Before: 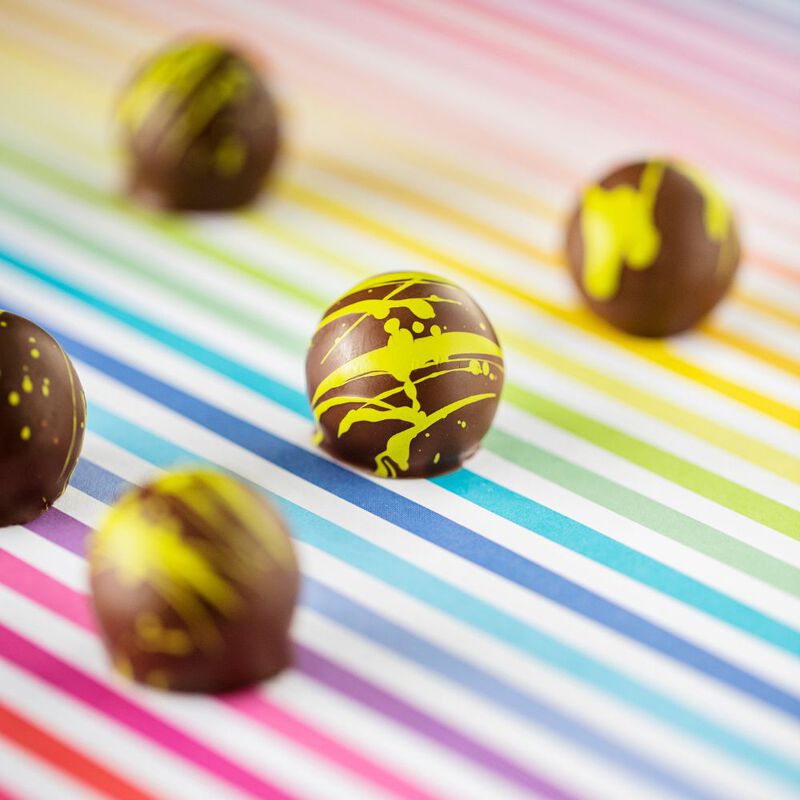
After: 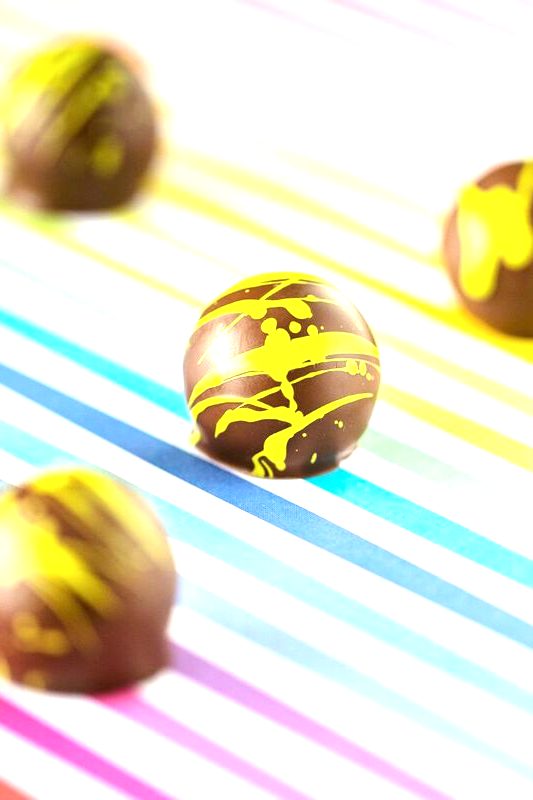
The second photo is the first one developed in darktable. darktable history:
crop and rotate: left 15.446%, right 17.836%
exposure: black level correction 0, exposure 1.173 EV, compensate exposure bias true, compensate highlight preservation false
color balance: lift [1.004, 1.002, 1.002, 0.998], gamma [1, 1.007, 1.002, 0.993], gain [1, 0.977, 1.013, 1.023], contrast -3.64%
